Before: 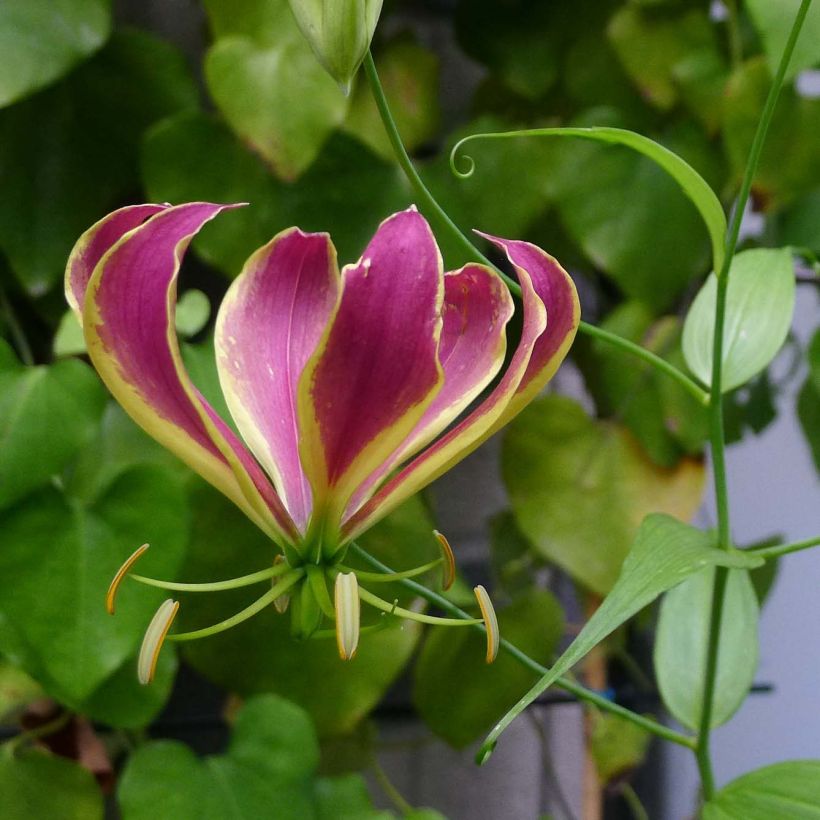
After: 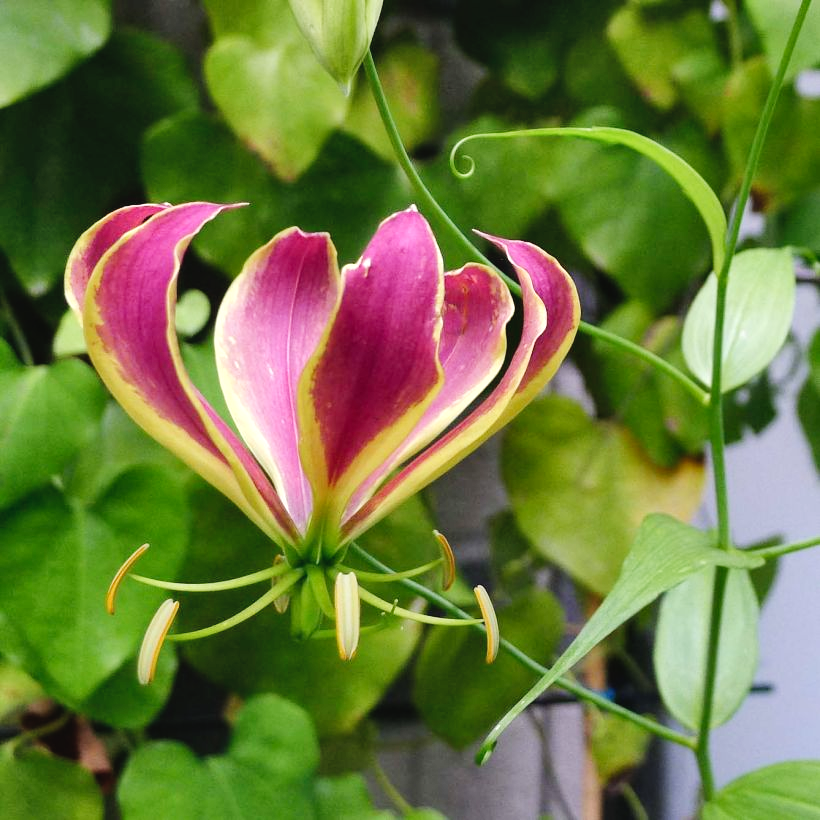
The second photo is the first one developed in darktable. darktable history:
shadows and highlights: radius 111.9, shadows 51.54, white point adjustment 9.07, highlights -4.09, soften with gaussian
tone curve: curves: ch0 [(0, 0.021) (0.049, 0.044) (0.152, 0.14) (0.328, 0.357) (0.473, 0.529) (0.641, 0.705) (0.868, 0.887) (1, 0.969)]; ch1 [(0, 0) (0.322, 0.328) (0.43, 0.425) (0.474, 0.466) (0.502, 0.503) (0.522, 0.526) (0.564, 0.591) (0.602, 0.632) (0.677, 0.701) (0.859, 0.885) (1, 1)]; ch2 [(0, 0) (0.33, 0.301) (0.447, 0.44) (0.502, 0.505) (0.535, 0.554) (0.565, 0.598) (0.618, 0.629) (1, 1)], preserve colors none
